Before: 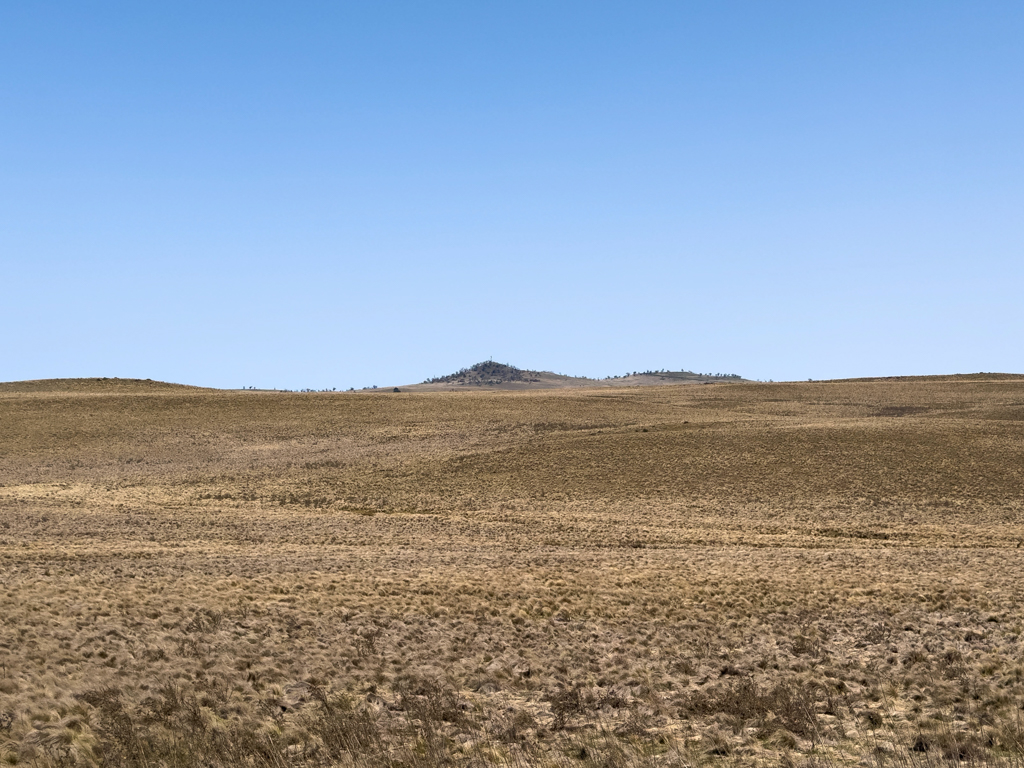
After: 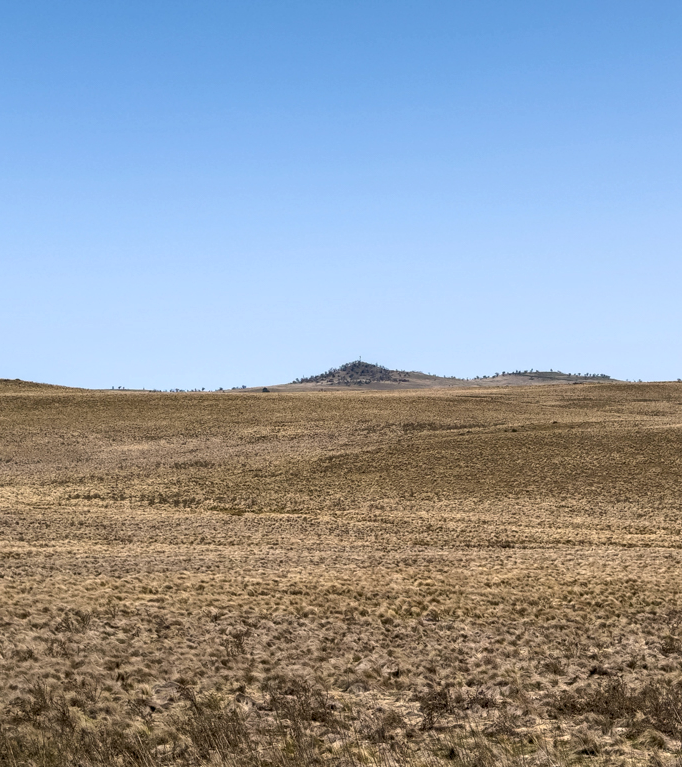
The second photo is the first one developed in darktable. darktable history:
crop and rotate: left 12.889%, right 20.491%
local contrast: on, module defaults
